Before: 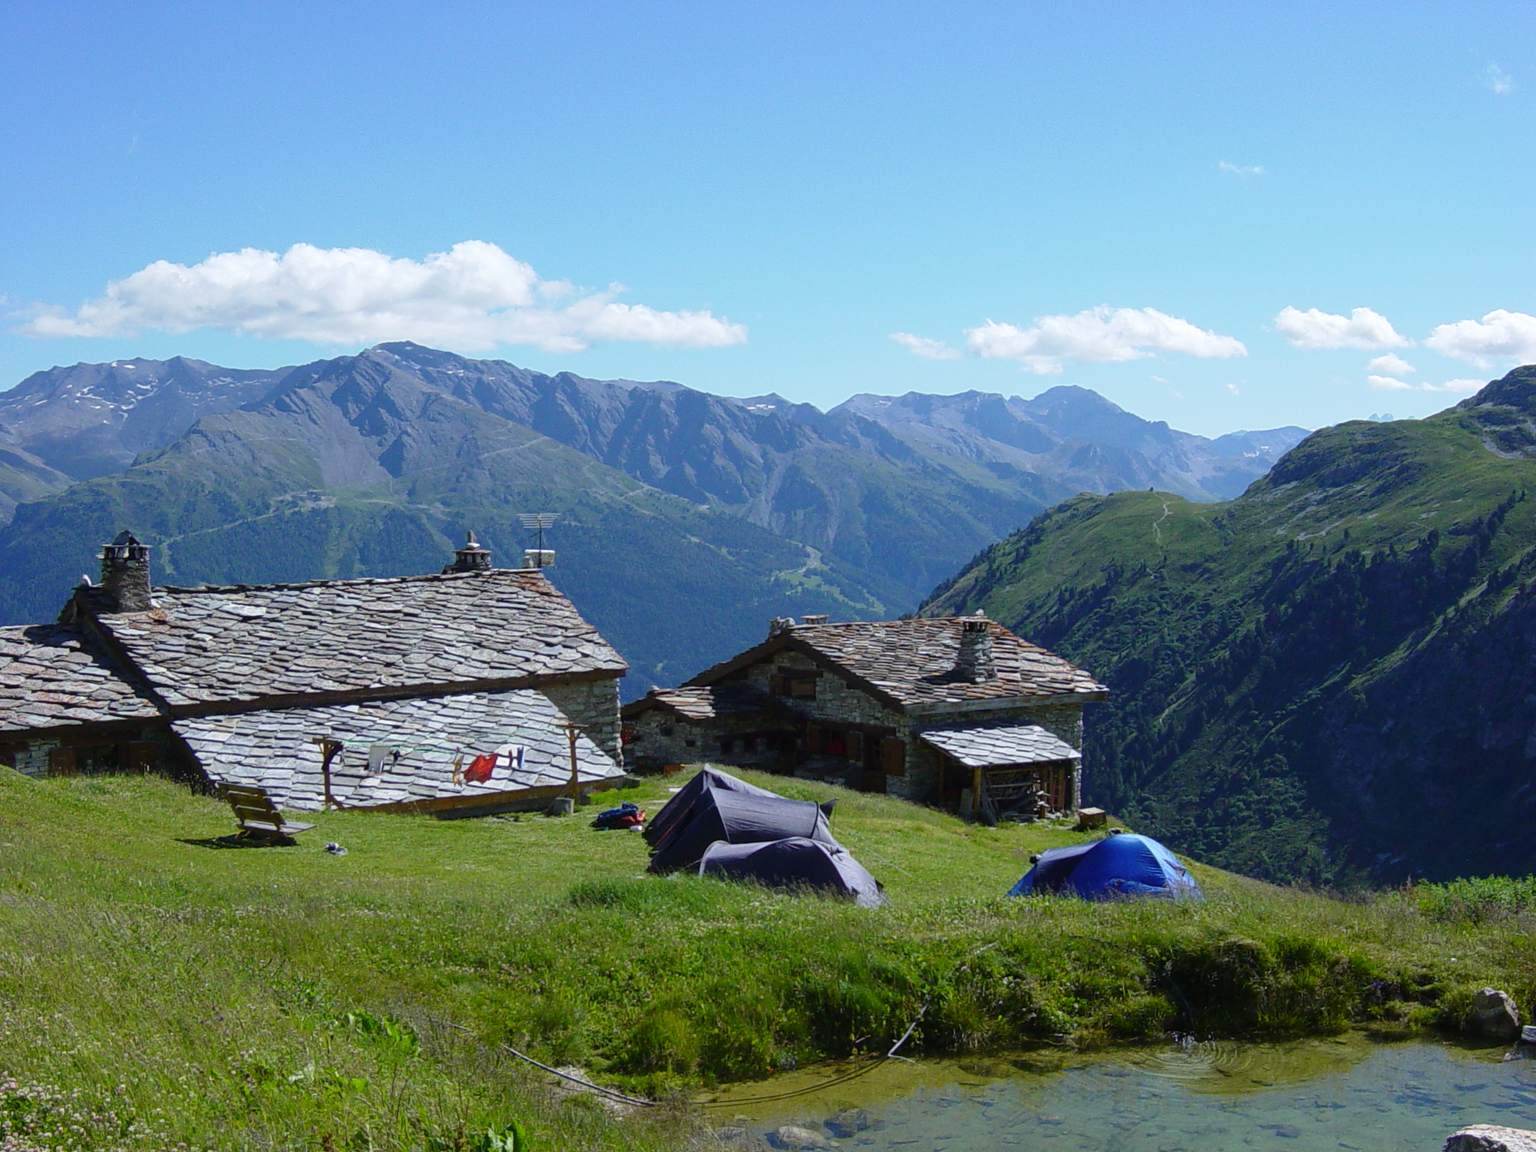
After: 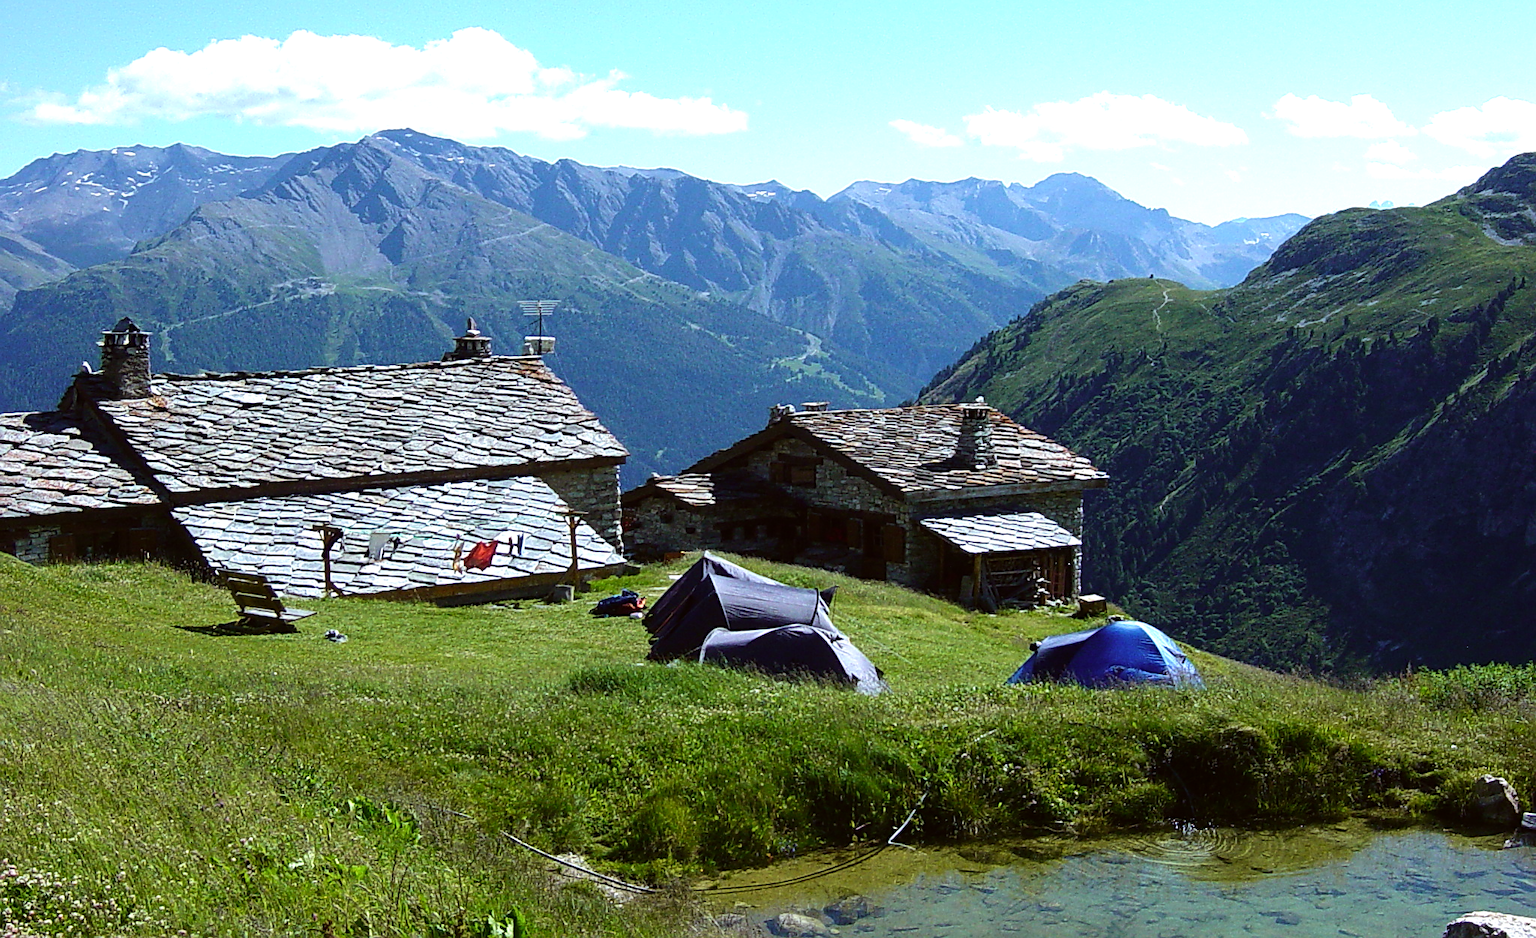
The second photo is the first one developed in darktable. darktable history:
velvia: strength 17%
tone equalizer: -8 EV -0.75 EV, -7 EV -0.7 EV, -6 EV -0.6 EV, -5 EV -0.4 EV, -3 EV 0.4 EV, -2 EV 0.6 EV, -1 EV 0.7 EV, +0 EV 0.75 EV, edges refinement/feathering 500, mask exposure compensation -1.57 EV, preserve details no
sharpen: on, module defaults
crop and rotate: top 18.507%
color correction: highlights a* -2.73, highlights b* -2.09, shadows a* 2.41, shadows b* 2.73
